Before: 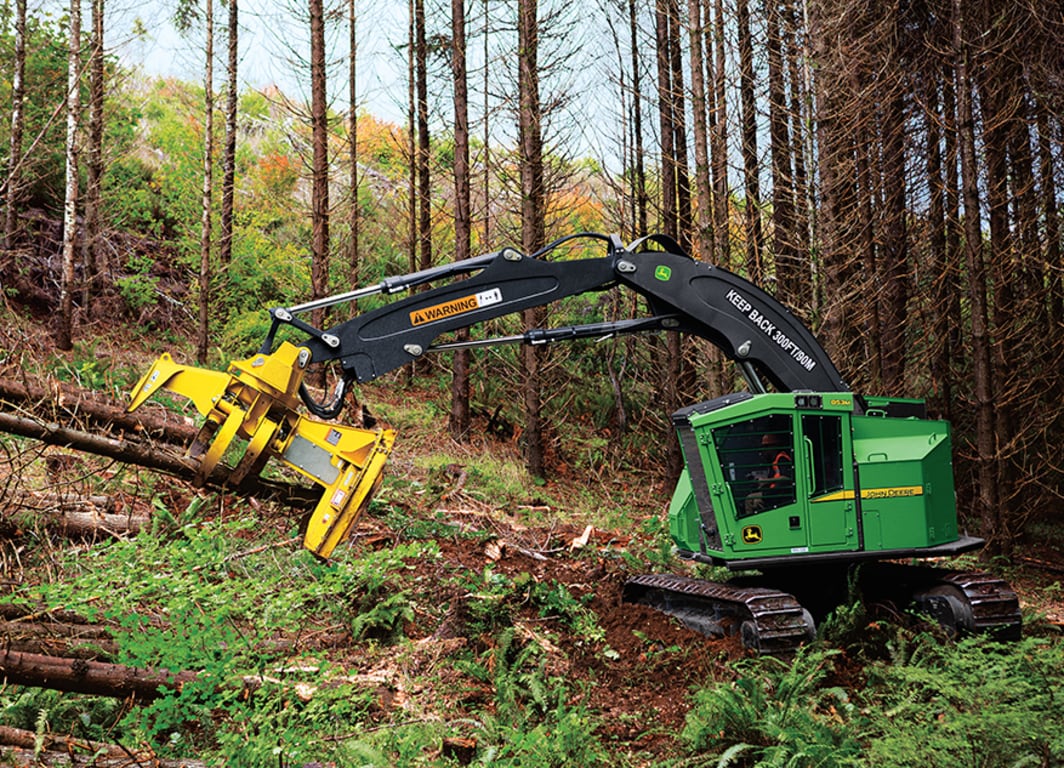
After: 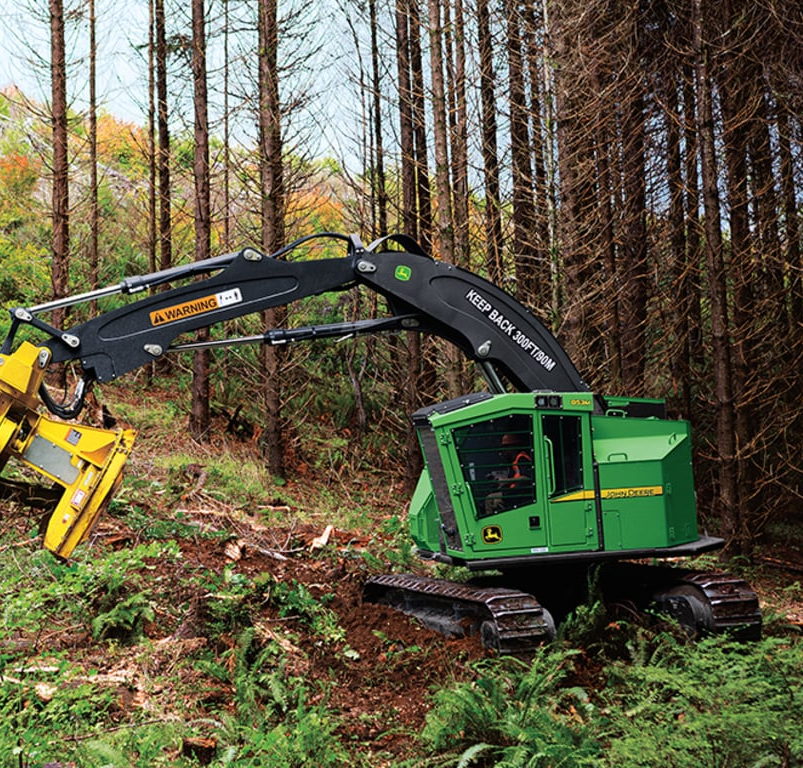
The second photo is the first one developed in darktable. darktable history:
crop and rotate: left 24.506%
